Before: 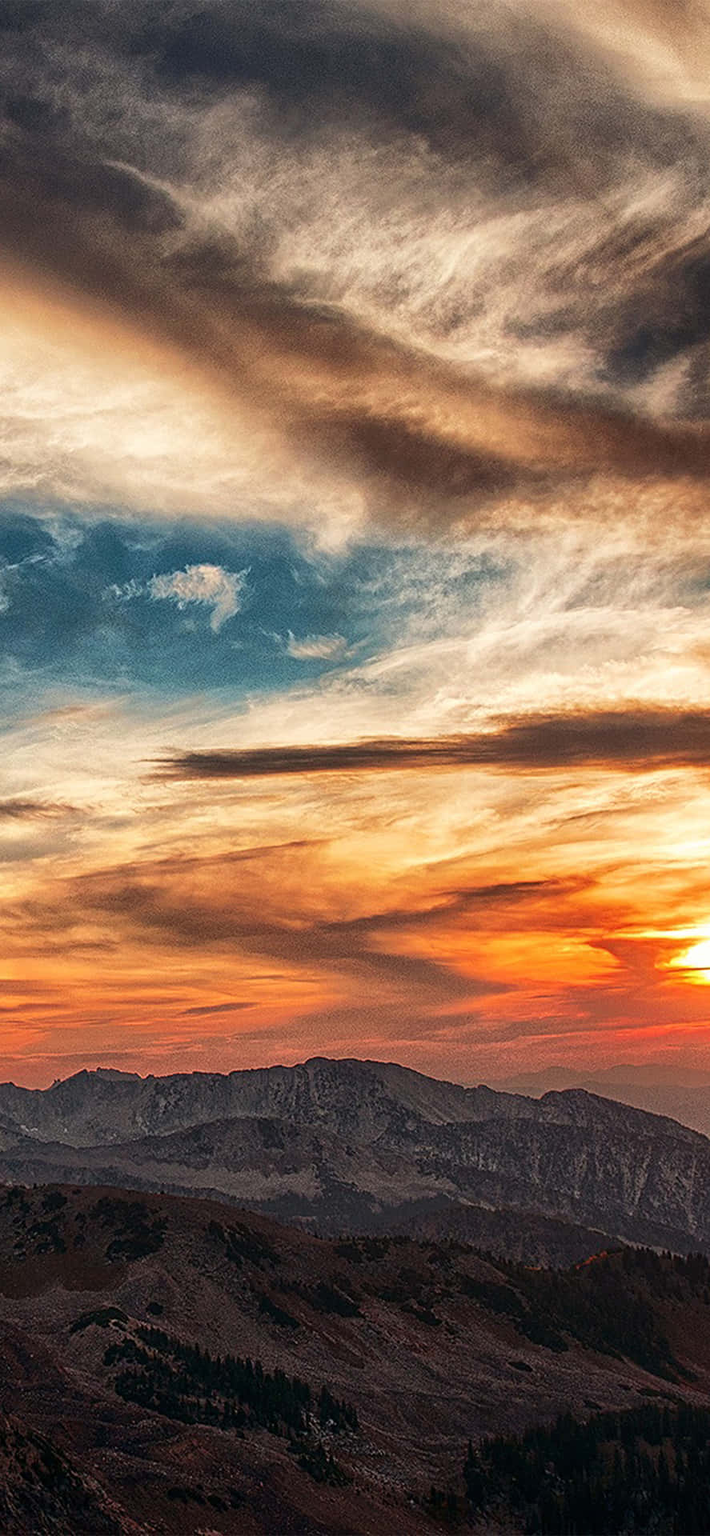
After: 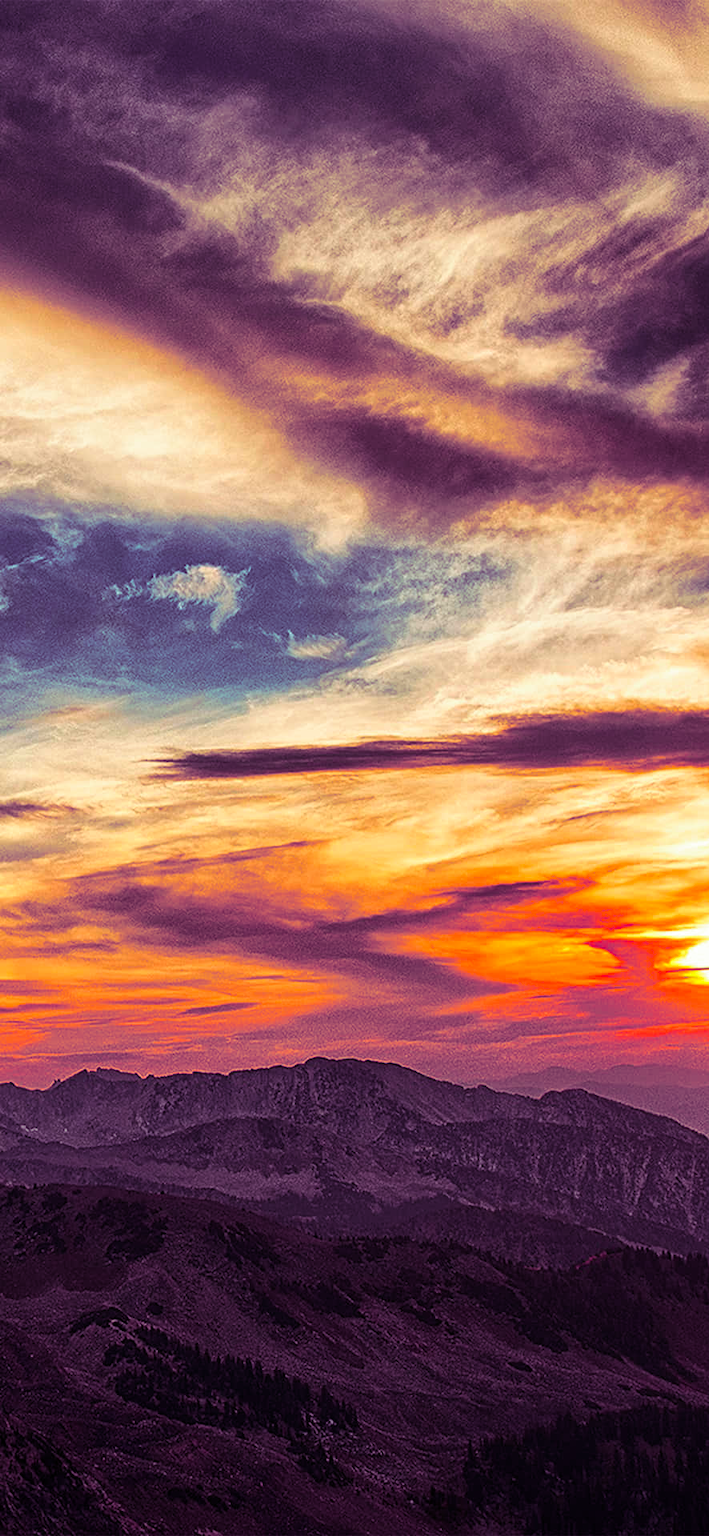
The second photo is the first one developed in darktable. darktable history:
contrast brightness saturation: contrast 0.09, saturation 0.28
split-toning: shadows › hue 277.2°, shadows › saturation 0.74
tone equalizer: on, module defaults
